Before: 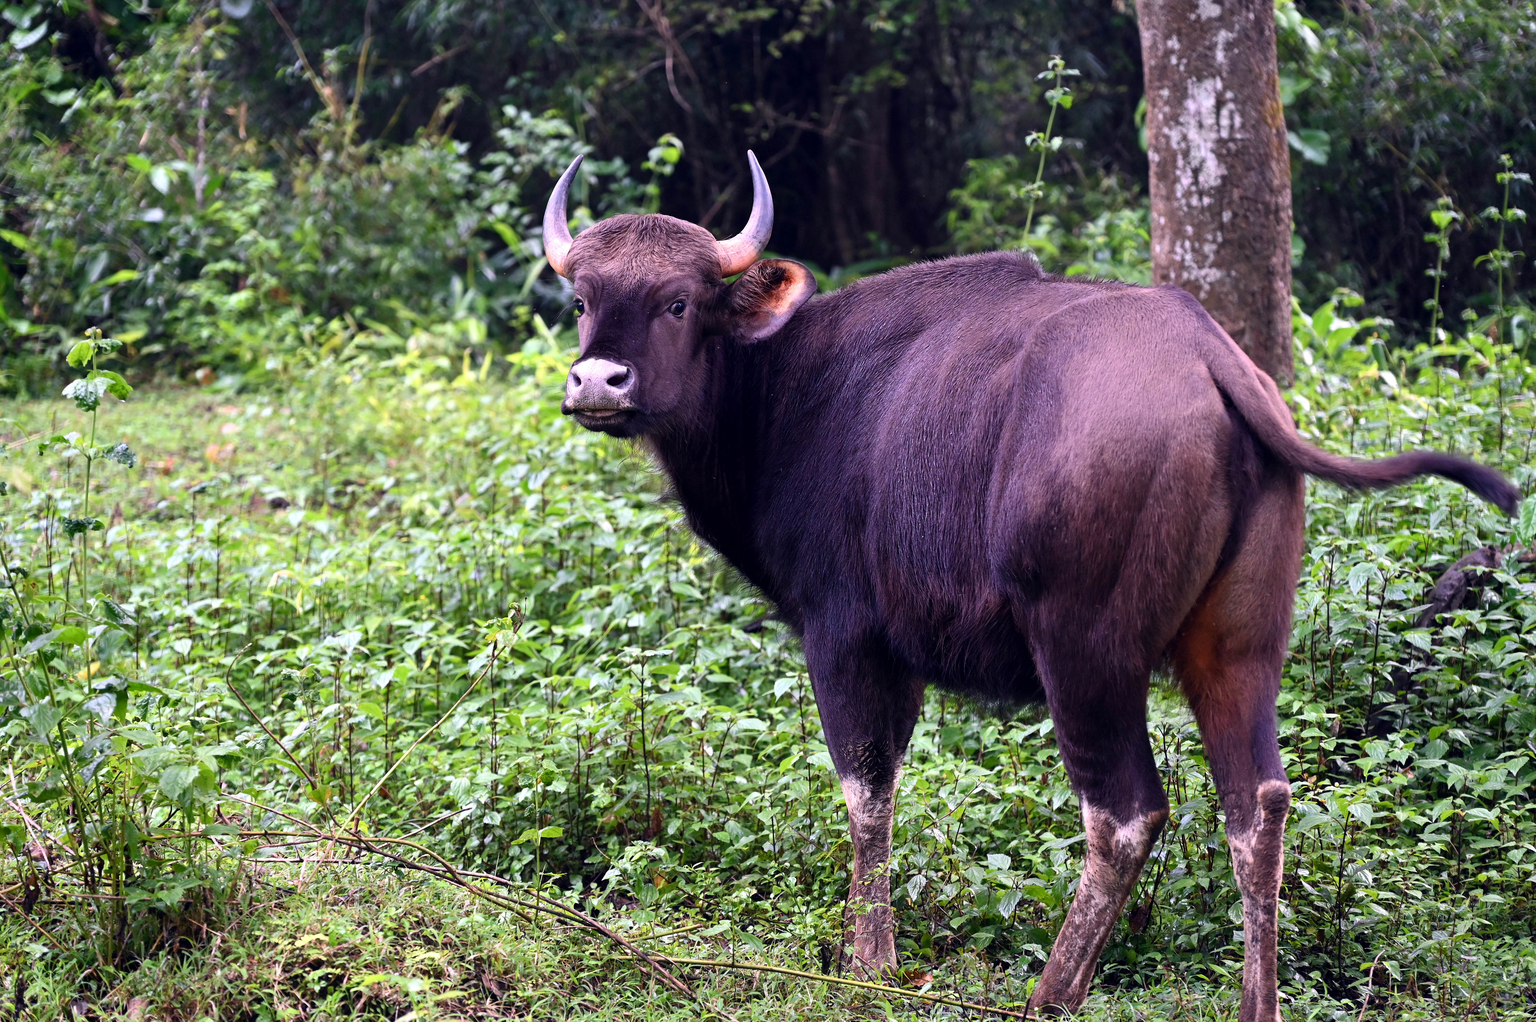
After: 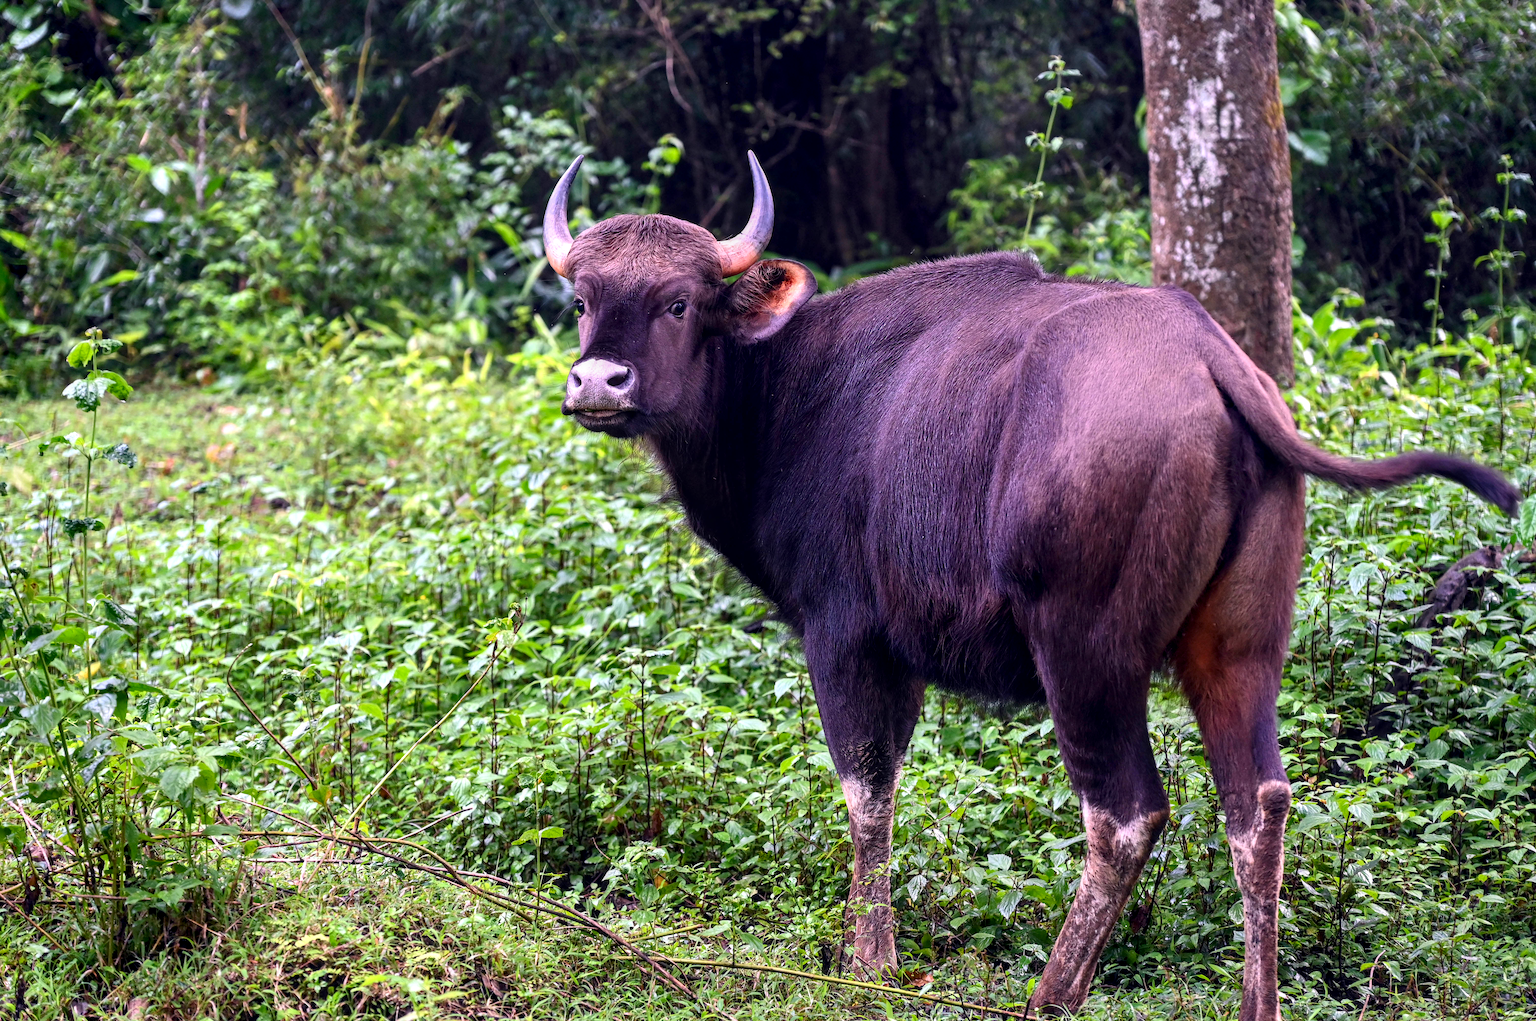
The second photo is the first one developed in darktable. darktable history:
local contrast: detail 130%
contrast brightness saturation: saturation 0.18
